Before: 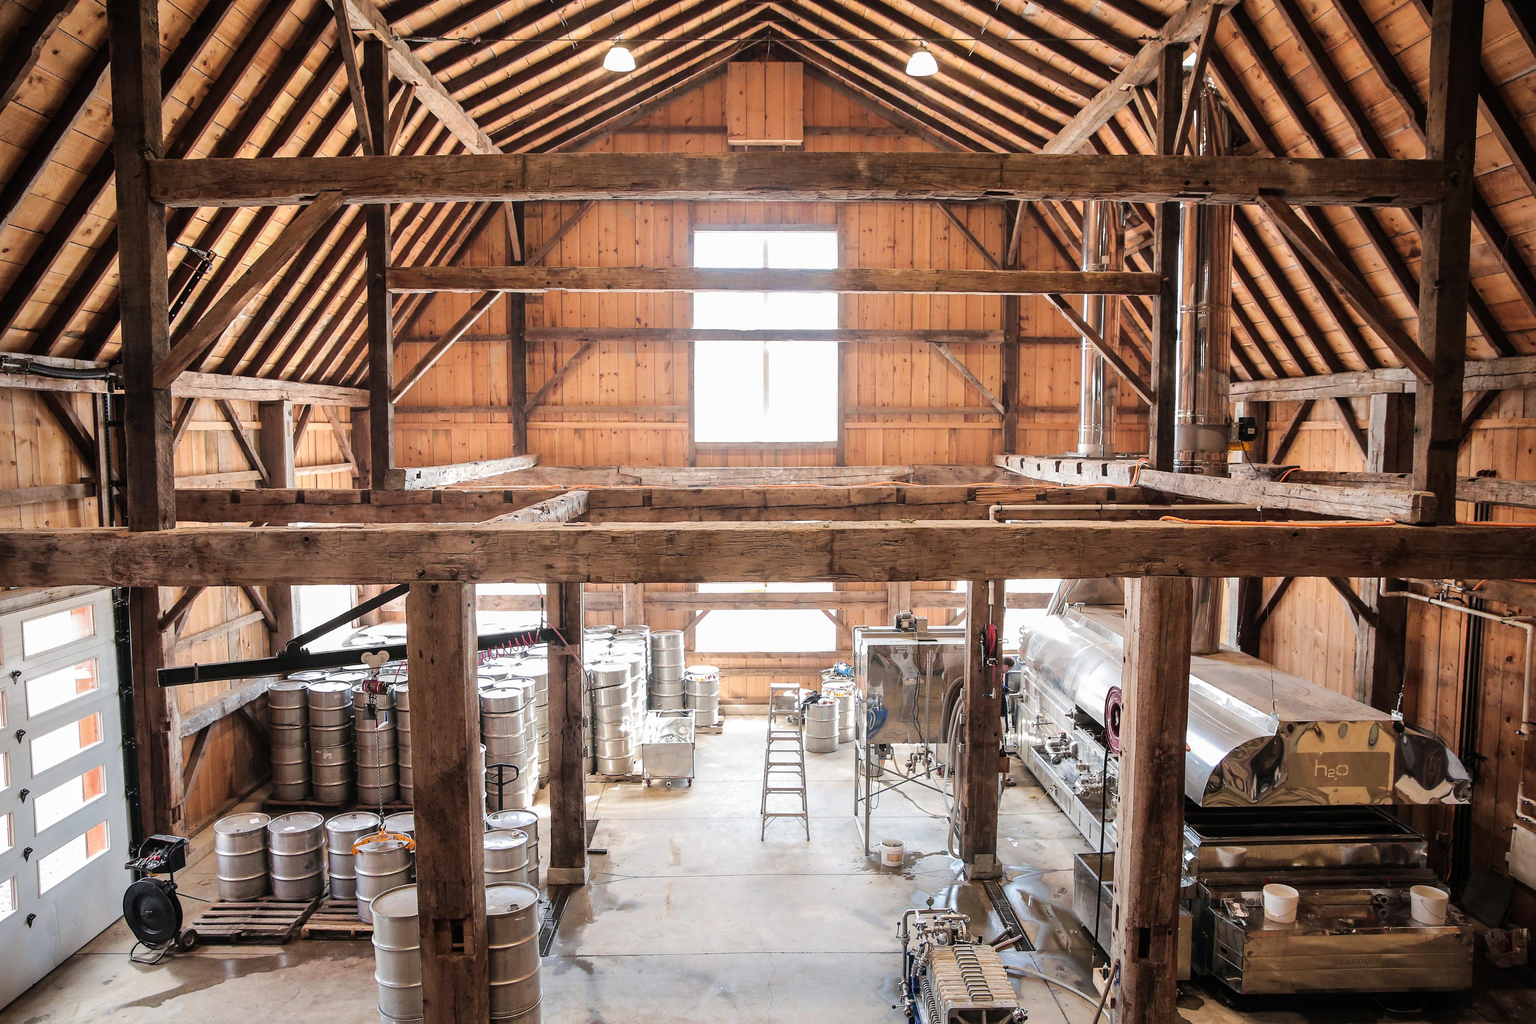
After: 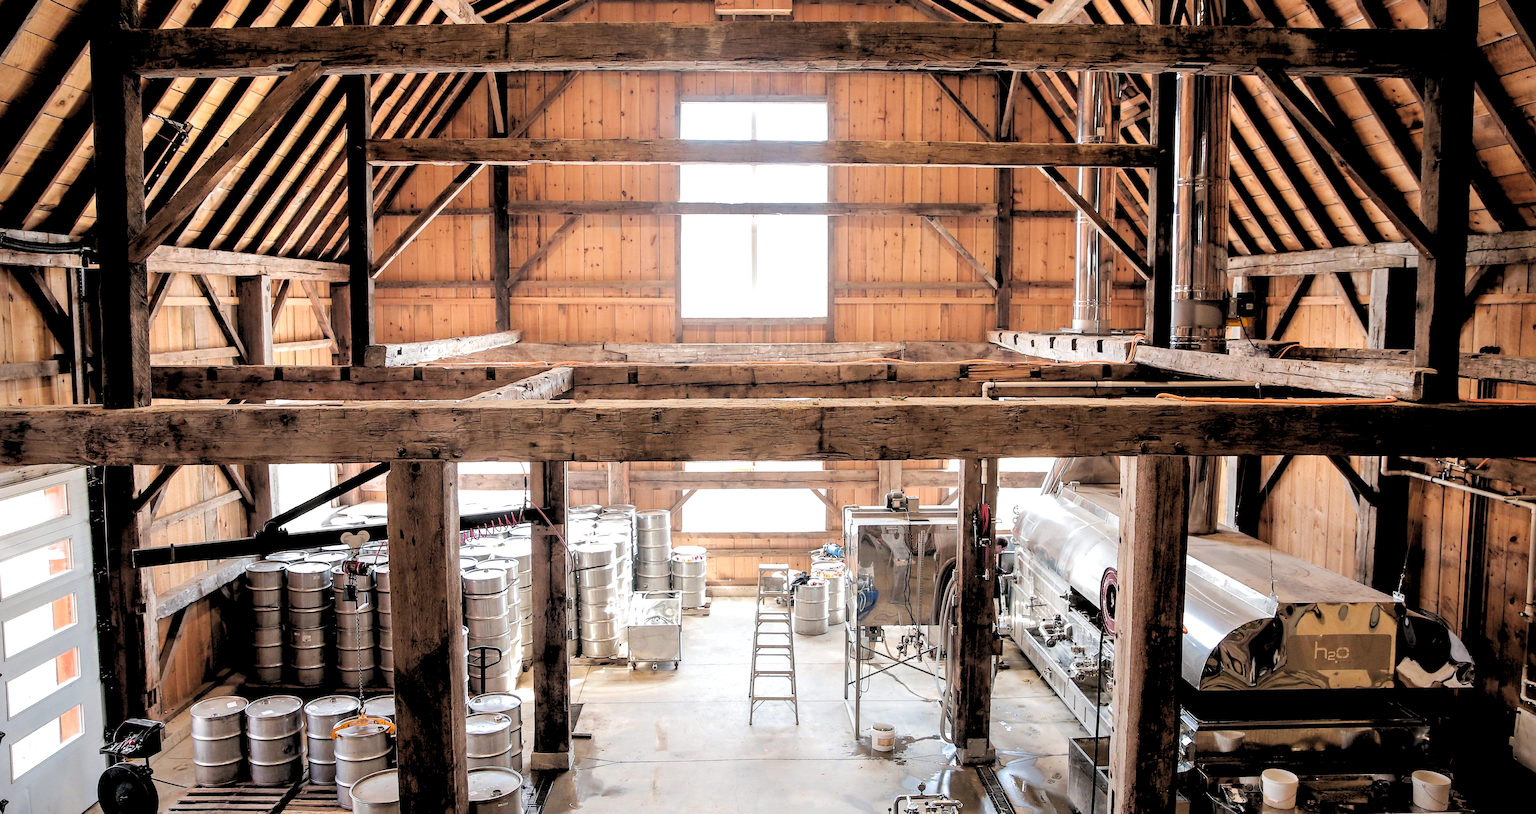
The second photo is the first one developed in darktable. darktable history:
rgb levels: levels [[0.029, 0.461, 0.922], [0, 0.5, 1], [0, 0.5, 1]]
crop and rotate: left 1.814%, top 12.818%, right 0.25%, bottom 9.225%
